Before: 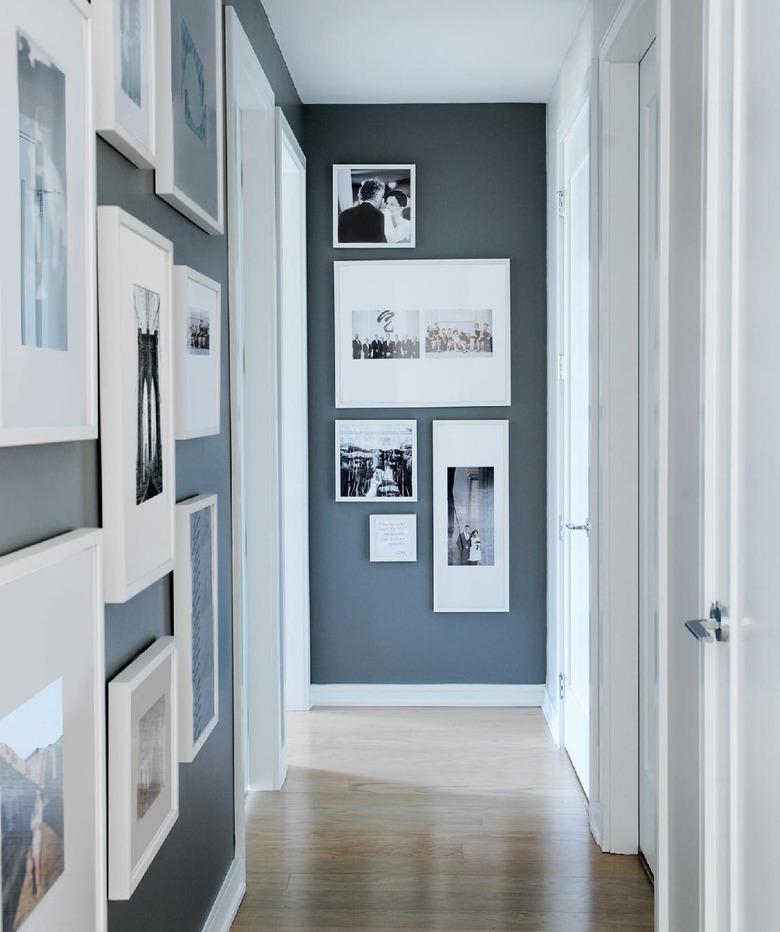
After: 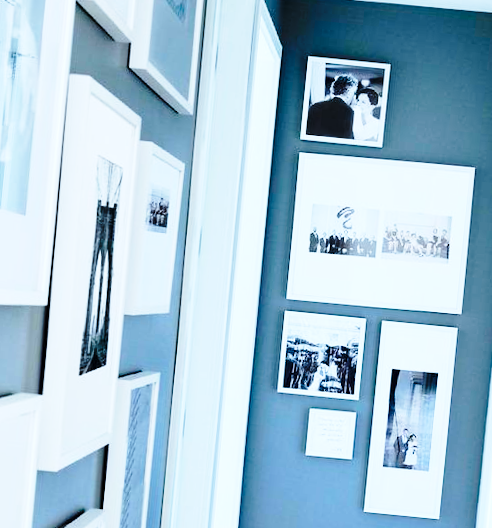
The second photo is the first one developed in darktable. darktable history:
crop and rotate: angle -5.74°, left 2.194%, top 6.755%, right 27.404%, bottom 30.072%
color calibration: illuminant F (fluorescent), F source F9 (Cool White Deluxe 4150 K) – high CRI, x 0.374, y 0.373, temperature 4159 K
base curve: curves: ch0 [(0, 0) (0.028, 0.03) (0.105, 0.232) (0.387, 0.748) (0.754, 0.968) (1, 1)], preserve colors none
contrast brightness saturation: saturation 0.134
